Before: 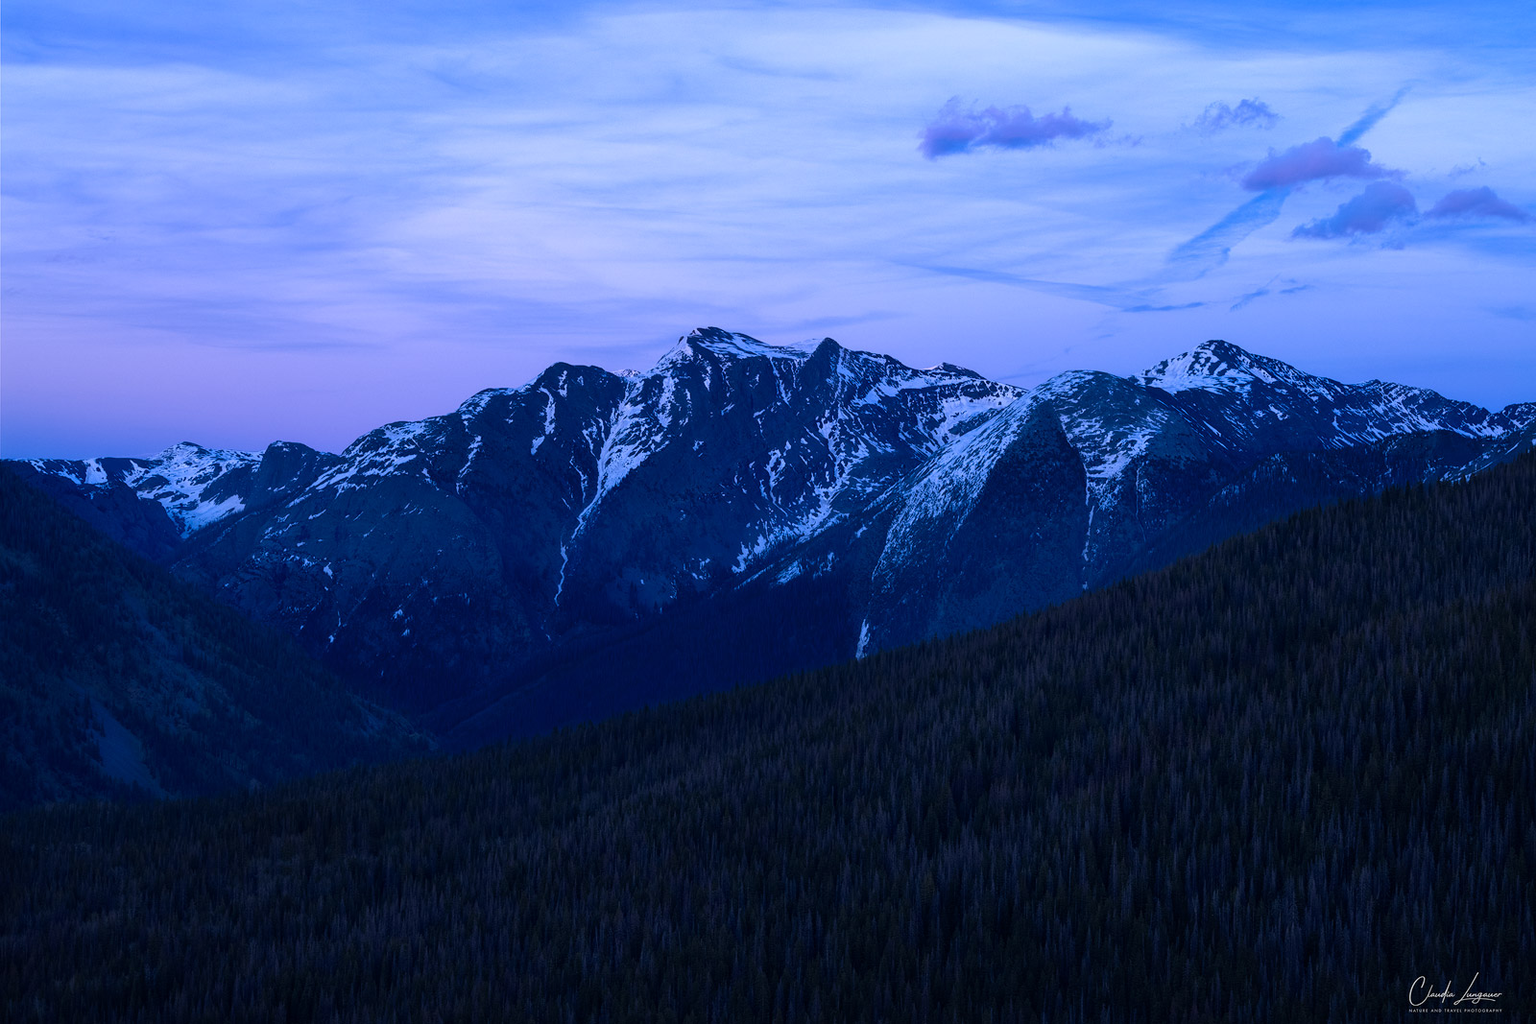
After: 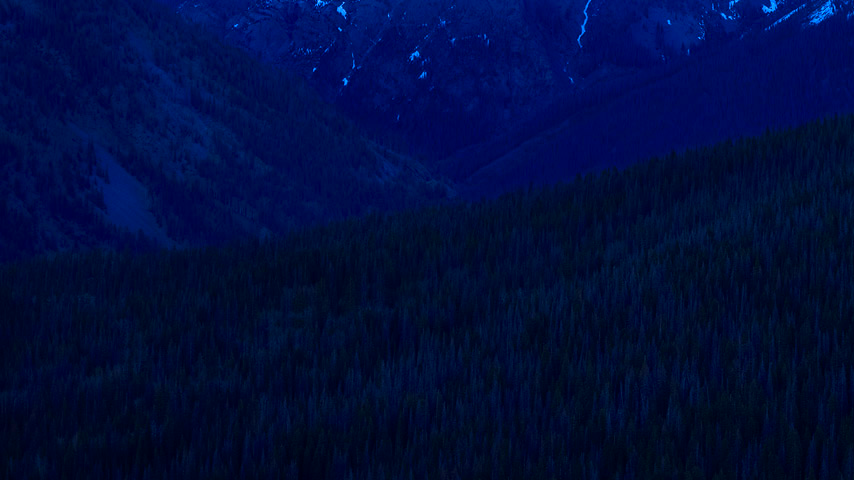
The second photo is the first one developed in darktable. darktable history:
contrast brightness saturation: contrast 0.12, brightness -0.12, saturation 0.2
crop and rotate: top 54.778%, right 46.61%, bottom 0.159%
exposure: black level correction 0, exposure 0.7 EV, compensate exposure bias true, compensate highlight preservation false
